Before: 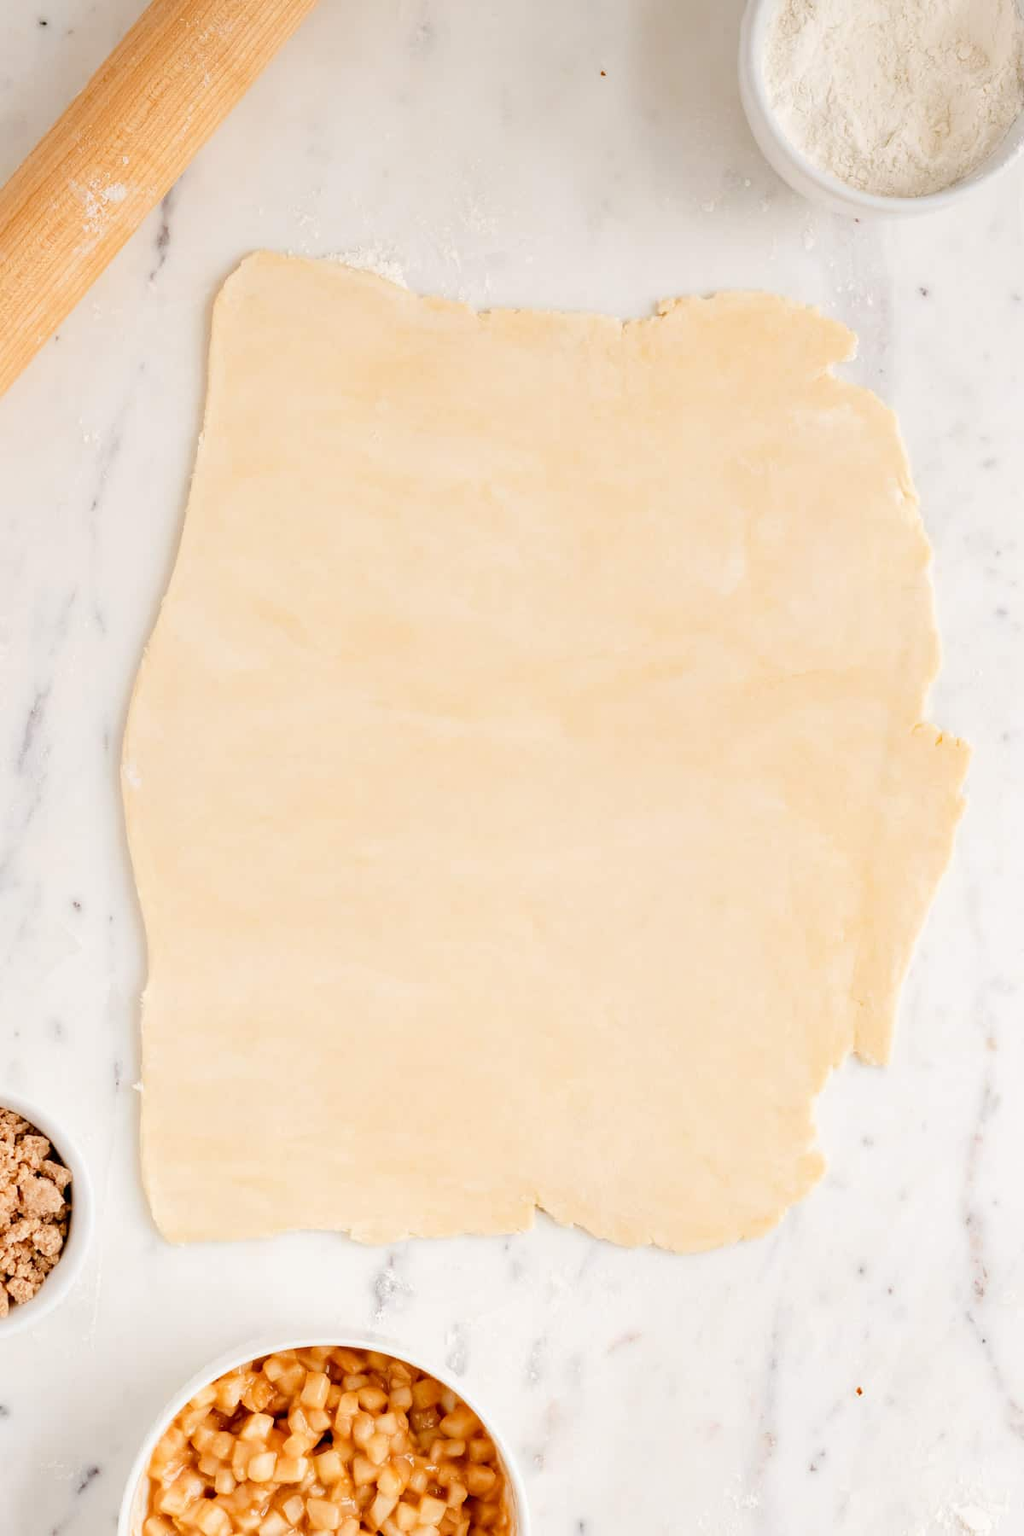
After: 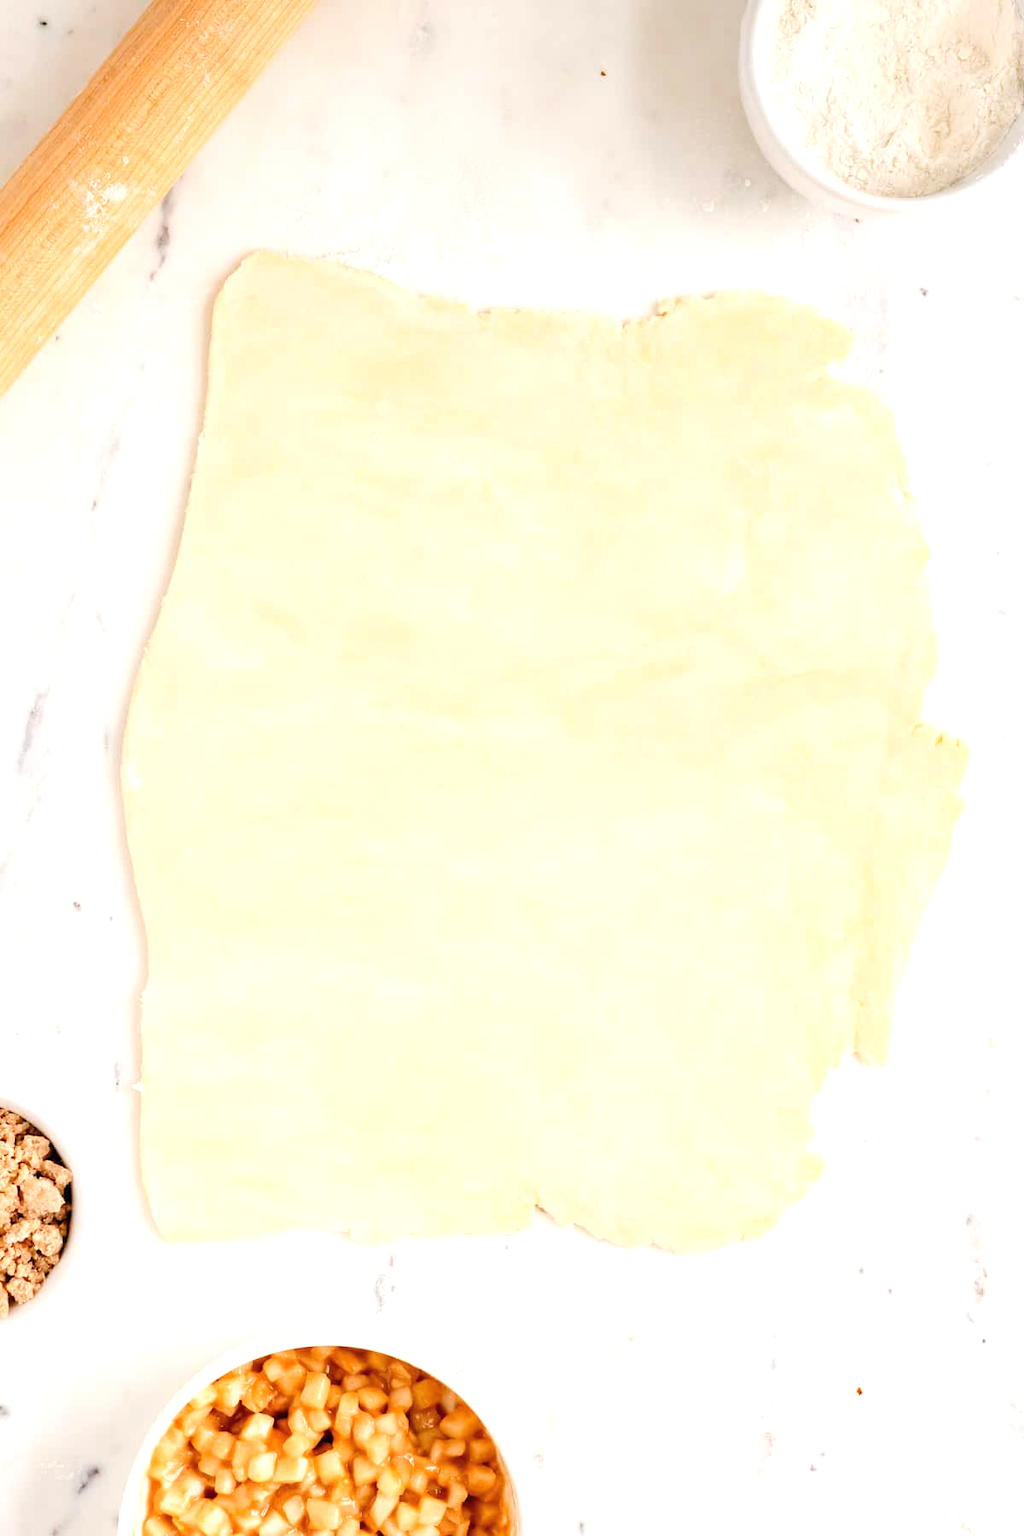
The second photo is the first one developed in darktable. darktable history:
color balance rgb: global vibrance -1%, saturation formula JzAzBz (2021)
exposure: black level correction 0, exposure 0.5 EV, compensate highlight preservation false
